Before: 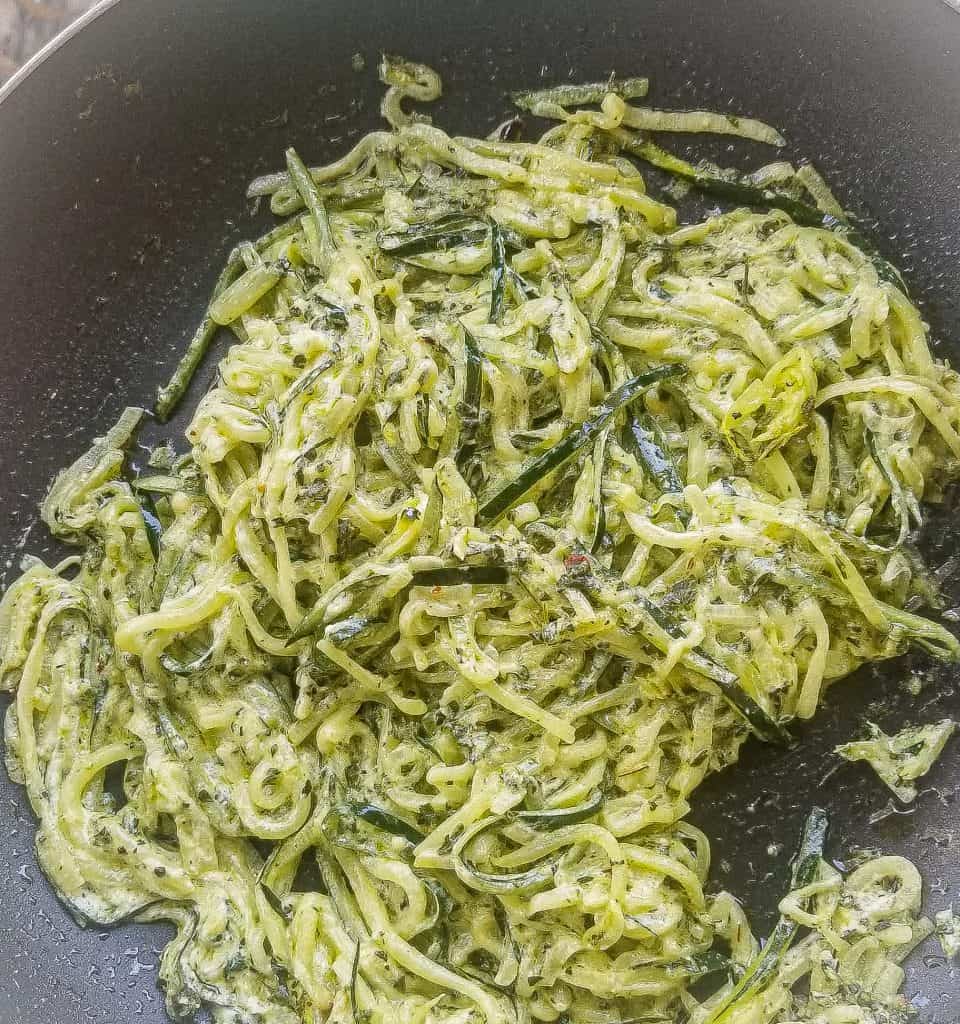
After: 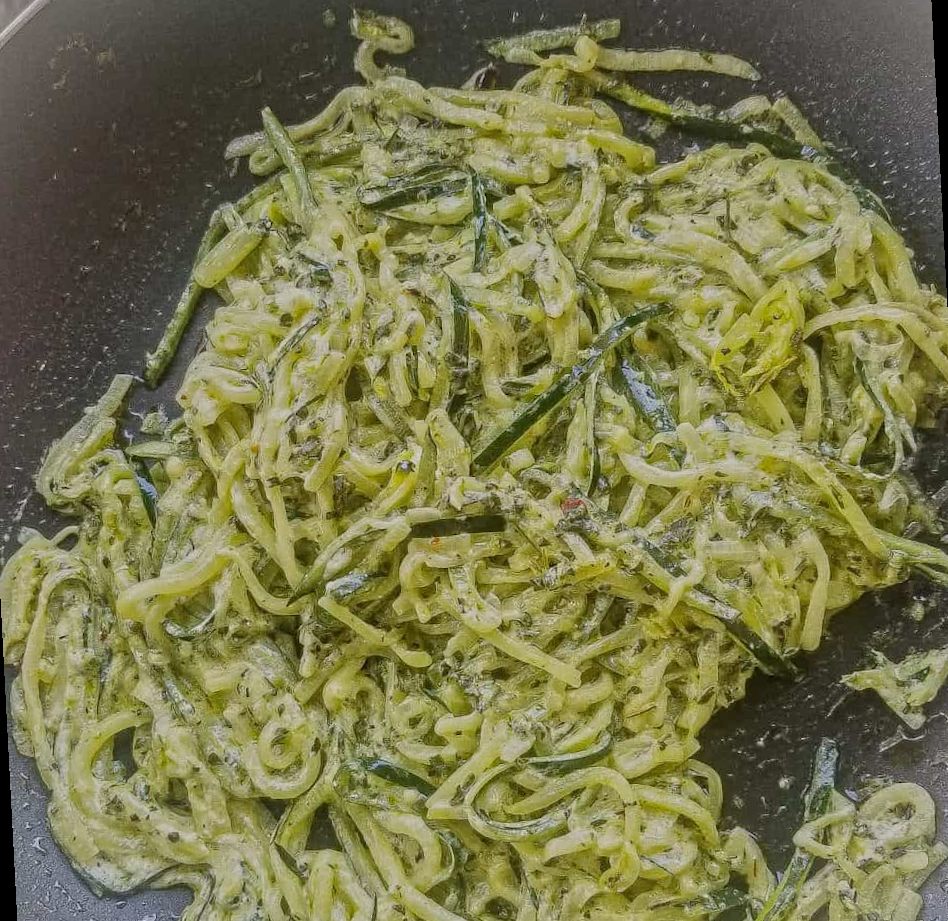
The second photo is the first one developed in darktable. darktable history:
rotate and perspective: rotation -3°, crop left 0.031, crop right 0.968, crop top 0.07, crop bottom 0.93
exposure: exposure -0.01 EV, compensate highlight preservation false
tone equalizer: -8 EV -0.002 EV, -7 EV 0.005 EV, -6 EV -0.008 EV, -5 EV 0.007 EV, -4 EV -0.042 EV, -3 EV -0.233 EV, -2 EV -0.662 EV, -1 EV -0.983 EV, +0 EV -0.969 EV, smoothing diameter 2%, edges refinement/feathering 20, mask exposure compensation -1.57 EV, filter diffusion 5
